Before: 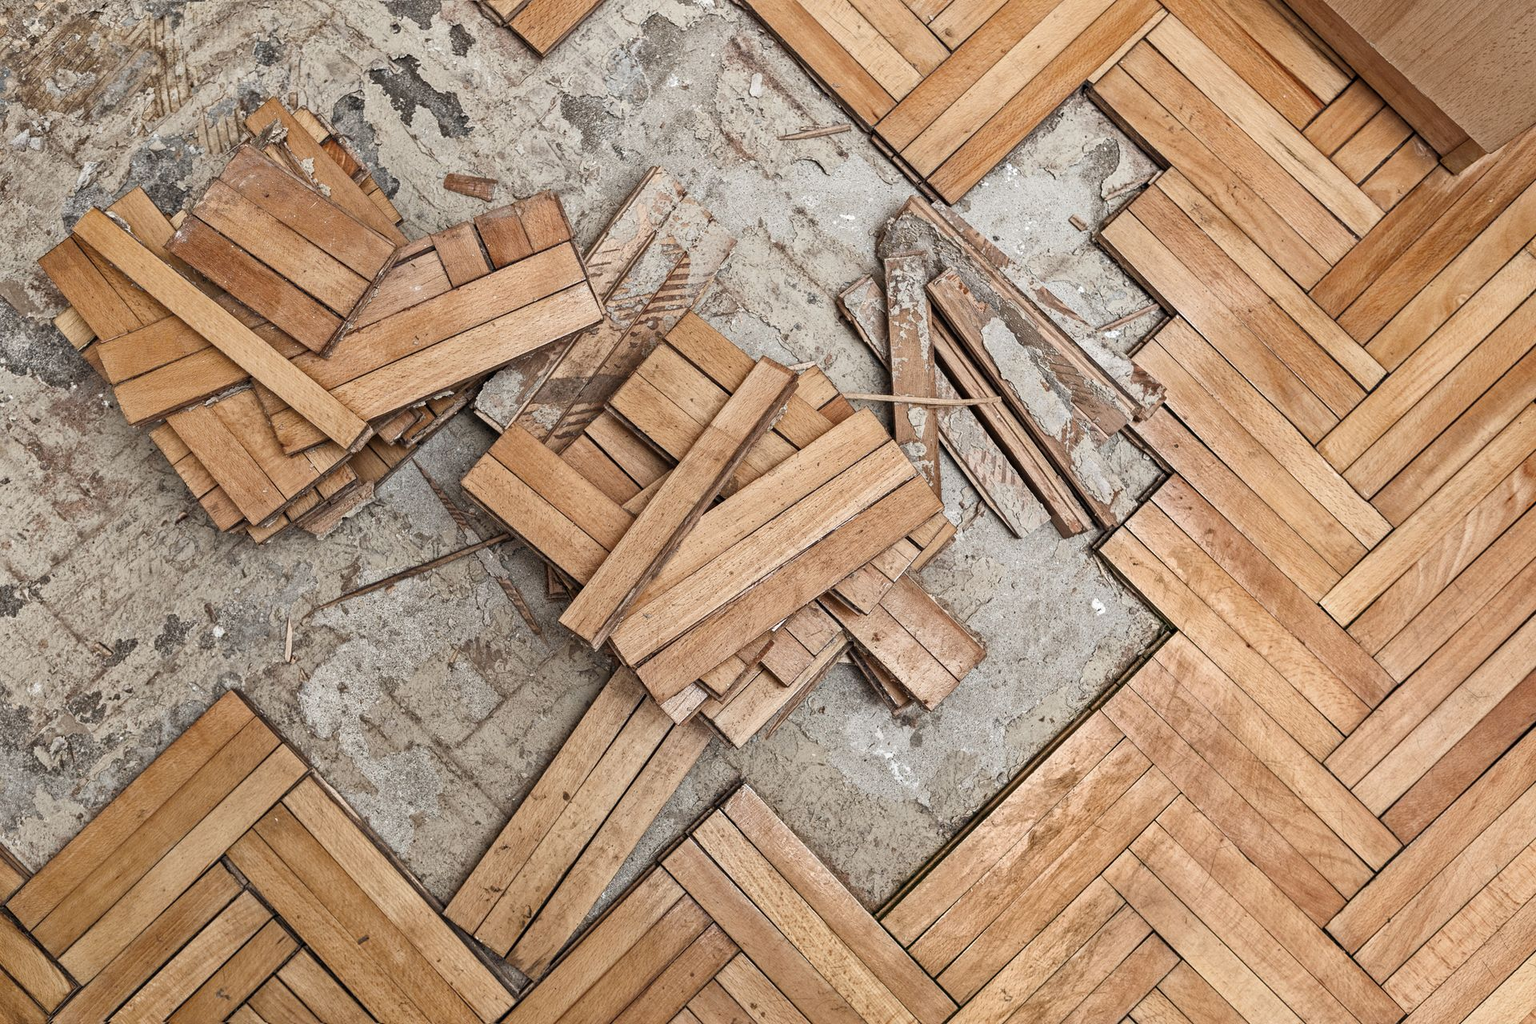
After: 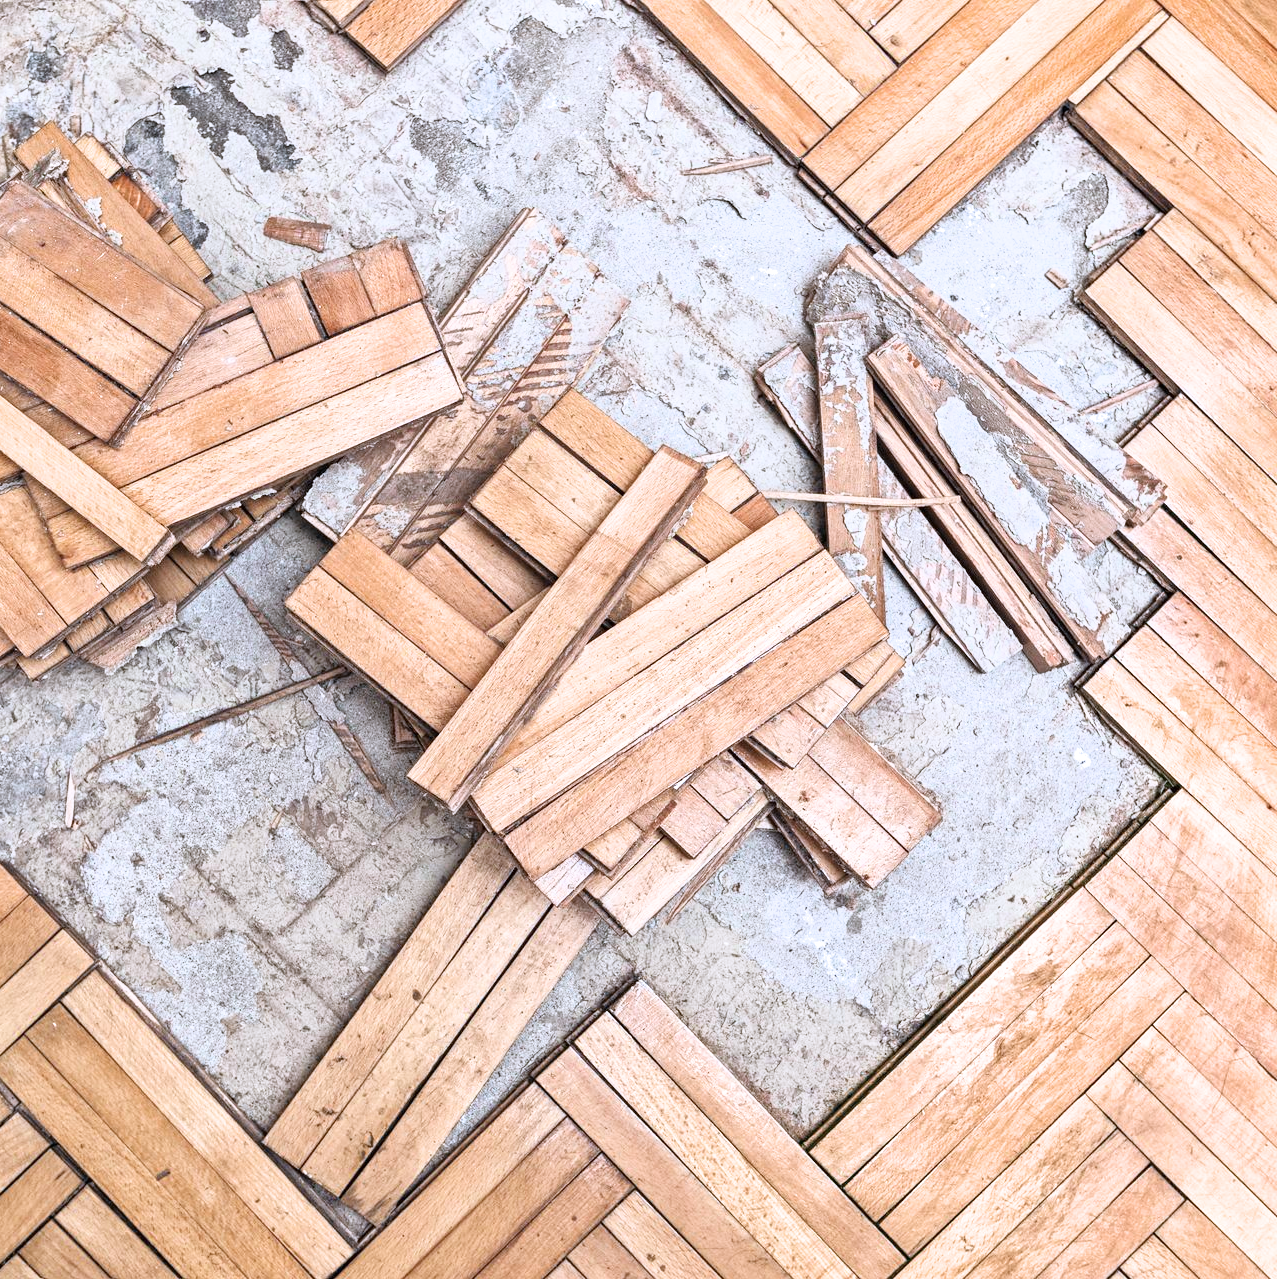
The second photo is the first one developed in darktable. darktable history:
exposure: black level correction 0, exposure 1.199 EV, compensate exposure bias true, compensate highlight preservation false
crop and rotate: left 15.198%, right 18.242%
color calibration: illuminant custom, x 0.371, y 0.381, temperature 4282.48 K
filmic rgb: black relative exposure -14.1 EV, white relative exposure 3.38 EV, threshold 5.97 EV, hardness 7.82, contrast 0.987, color science v6 (2022), enable highlight reconstruction true
